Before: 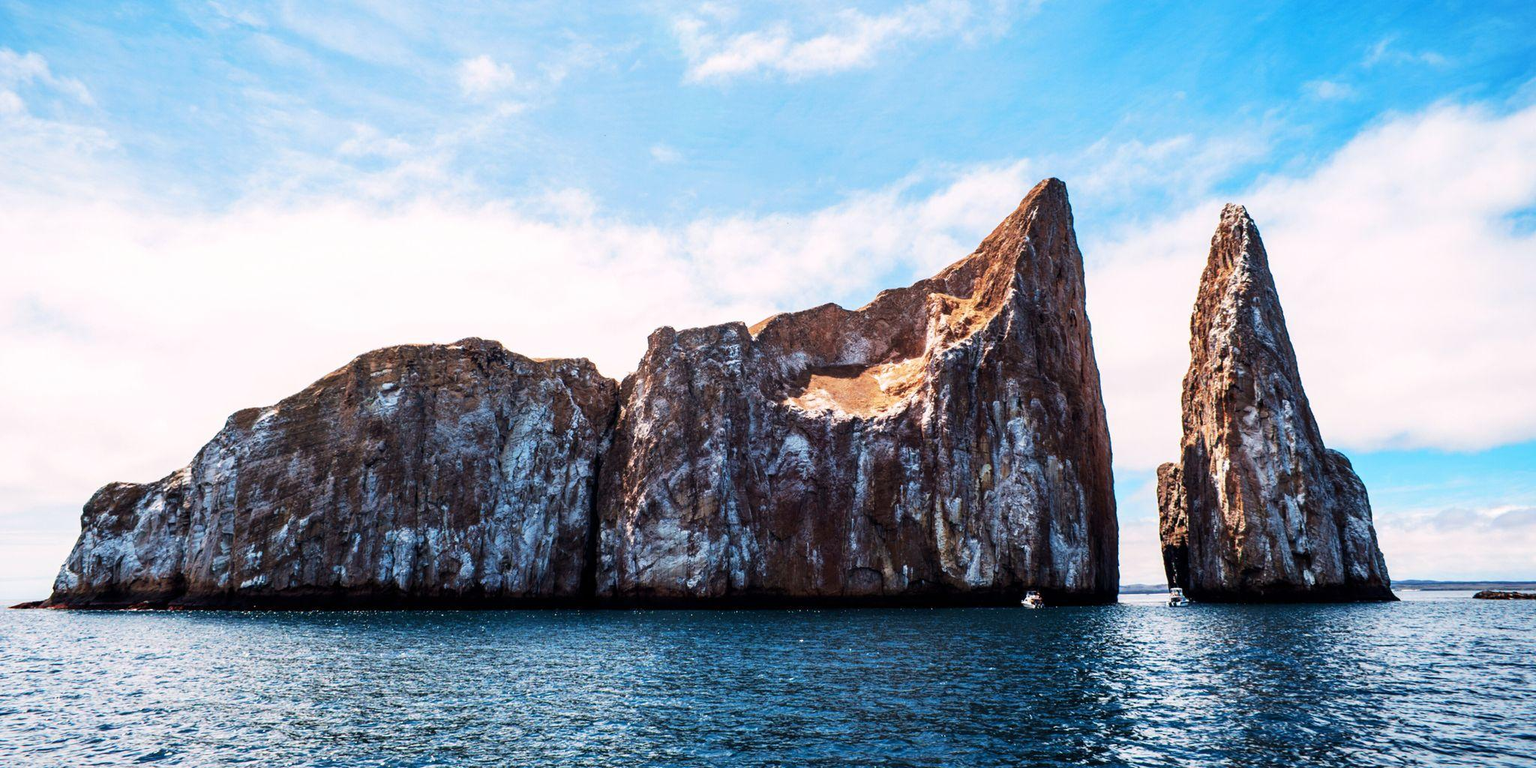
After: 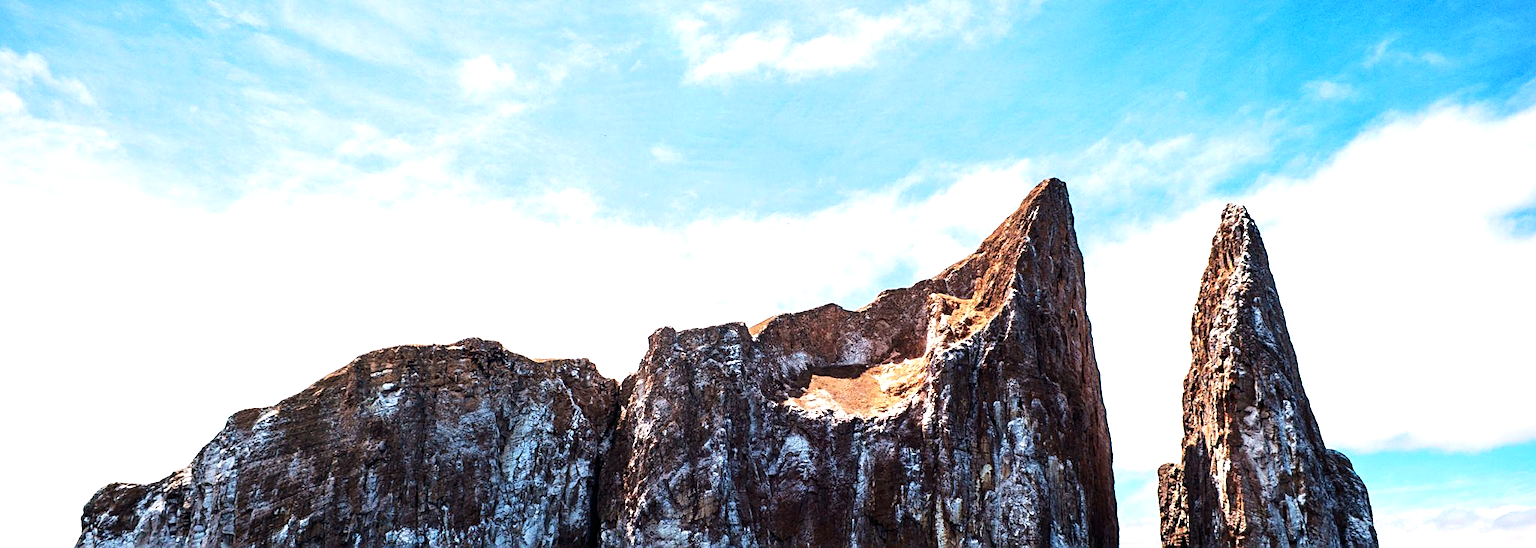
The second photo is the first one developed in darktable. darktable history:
tone equalizer: -8 EV -0.417 EV, -7 EV -0.389 EV, -6 EV -0.333 EV, -5 EV -0.222 EV, -3 EV 0.222 EV, -2 EV 0.333 EV, -1 EV 0.389 EV, +0 EV 0.417 EV, edges refinement/feathering 500, mask exposure compensation -1.57 EV, preserve details no
sharpen: on, module defaults
crop: bottom 28.576%
grain: coarseness 7.08 ISO, strength 21.67%, mid-tones bias 59.58%
rotate and perspective: automatic cropping off
